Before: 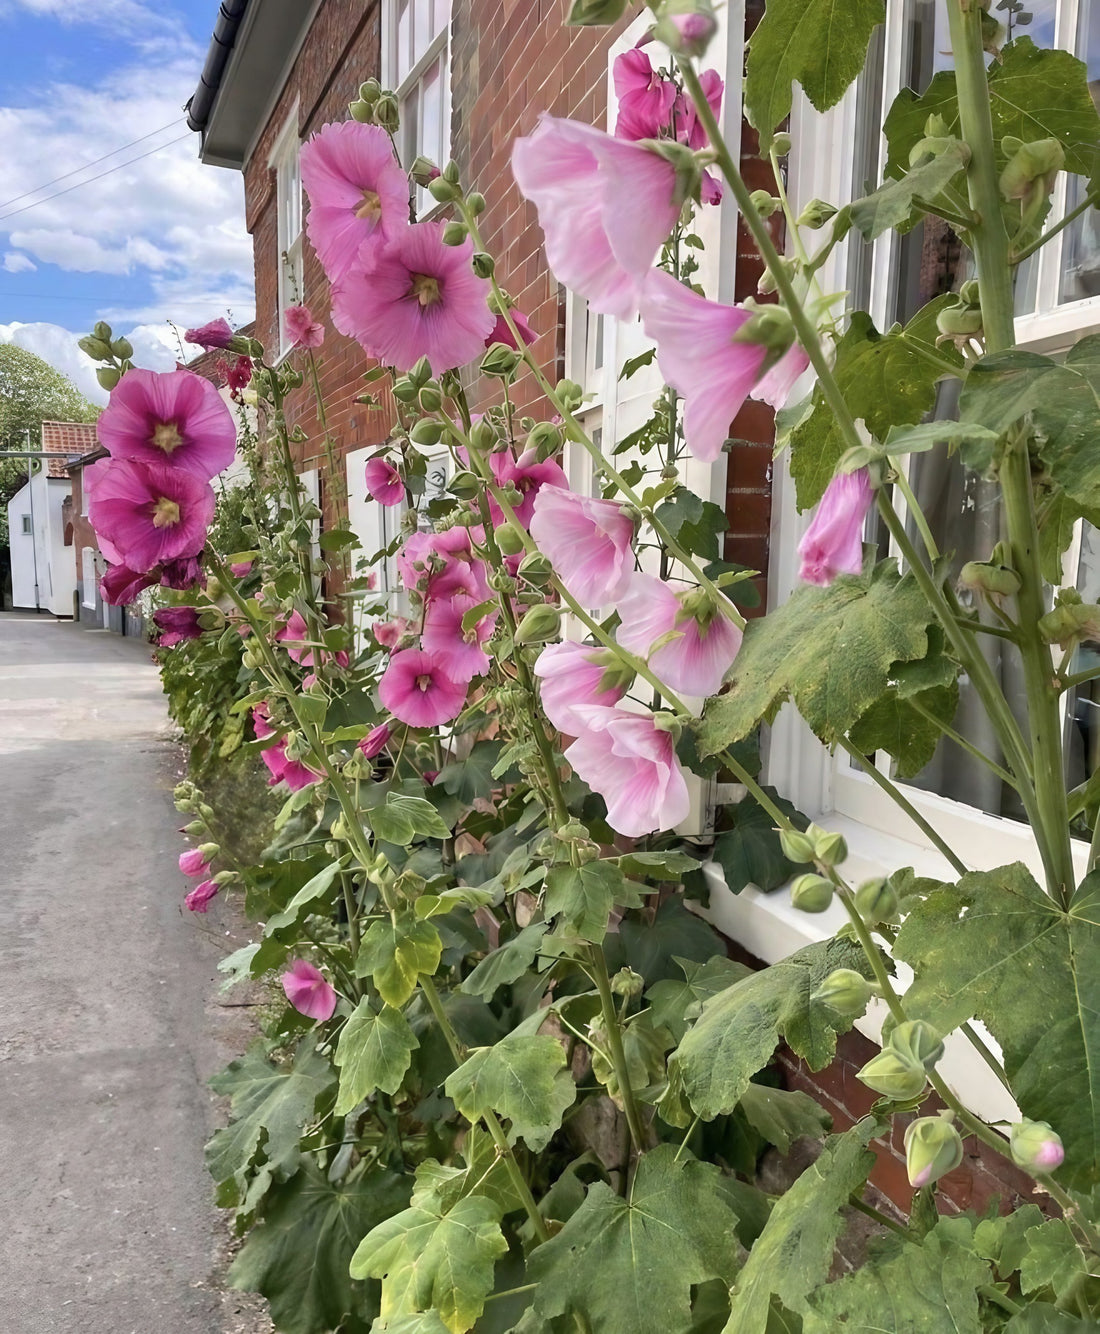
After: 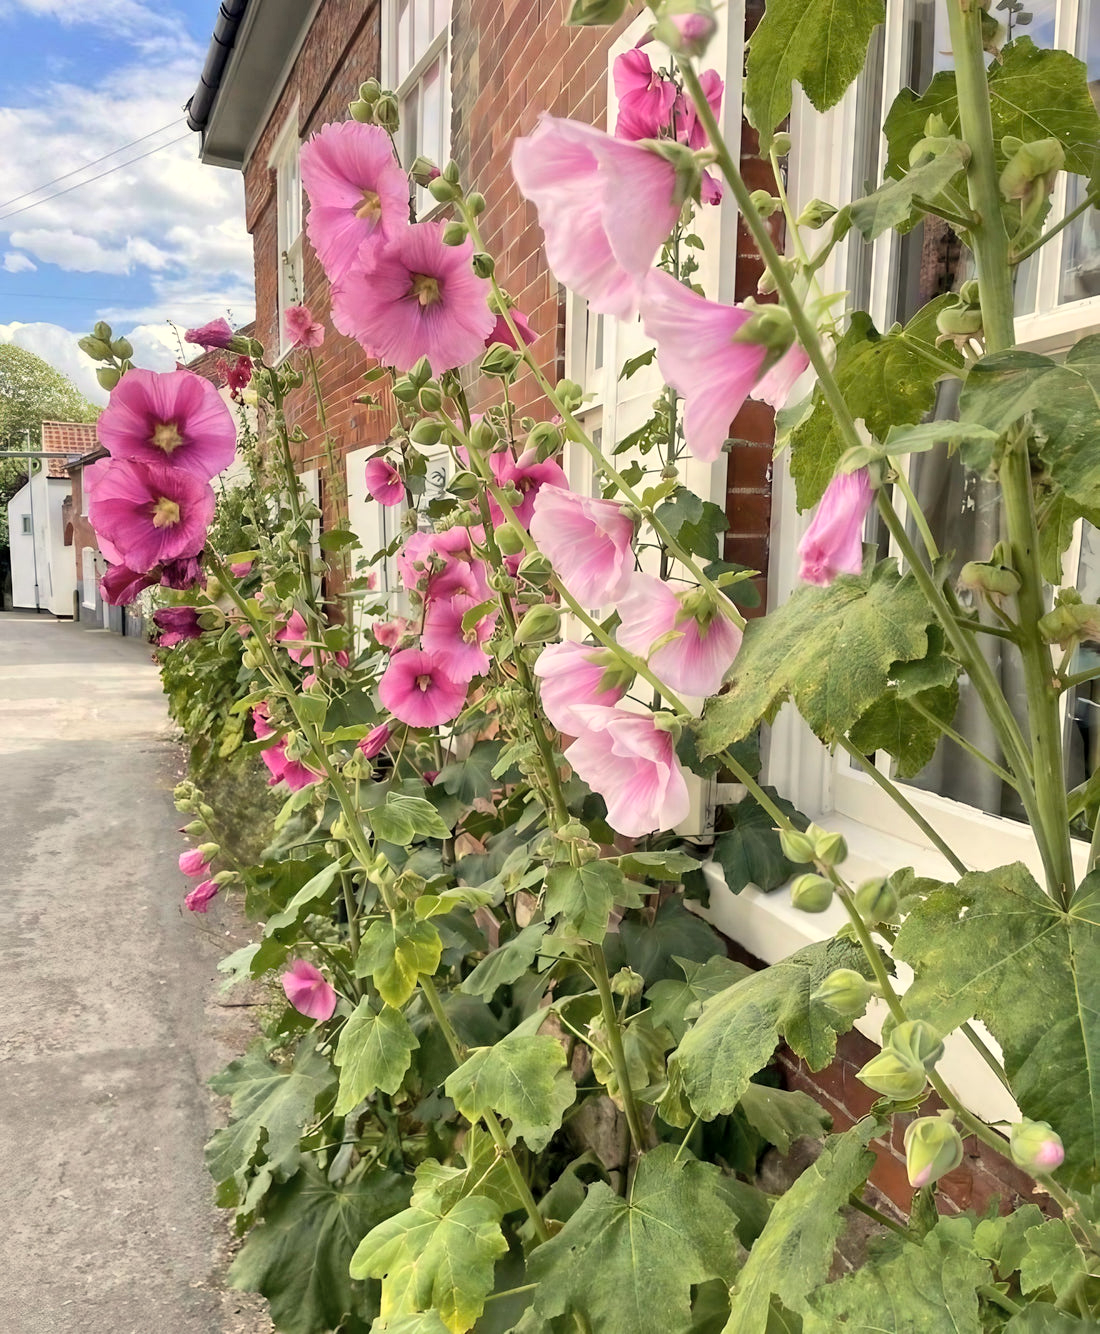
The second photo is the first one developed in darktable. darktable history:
white balance: red 1.029, blue 0.92
color balance: output saturation 110%
exposure: black level correction 0.002, exposure -0.1 EV, compensate highlight preservation false
global tonemap: drago (1, 100), detail 1
